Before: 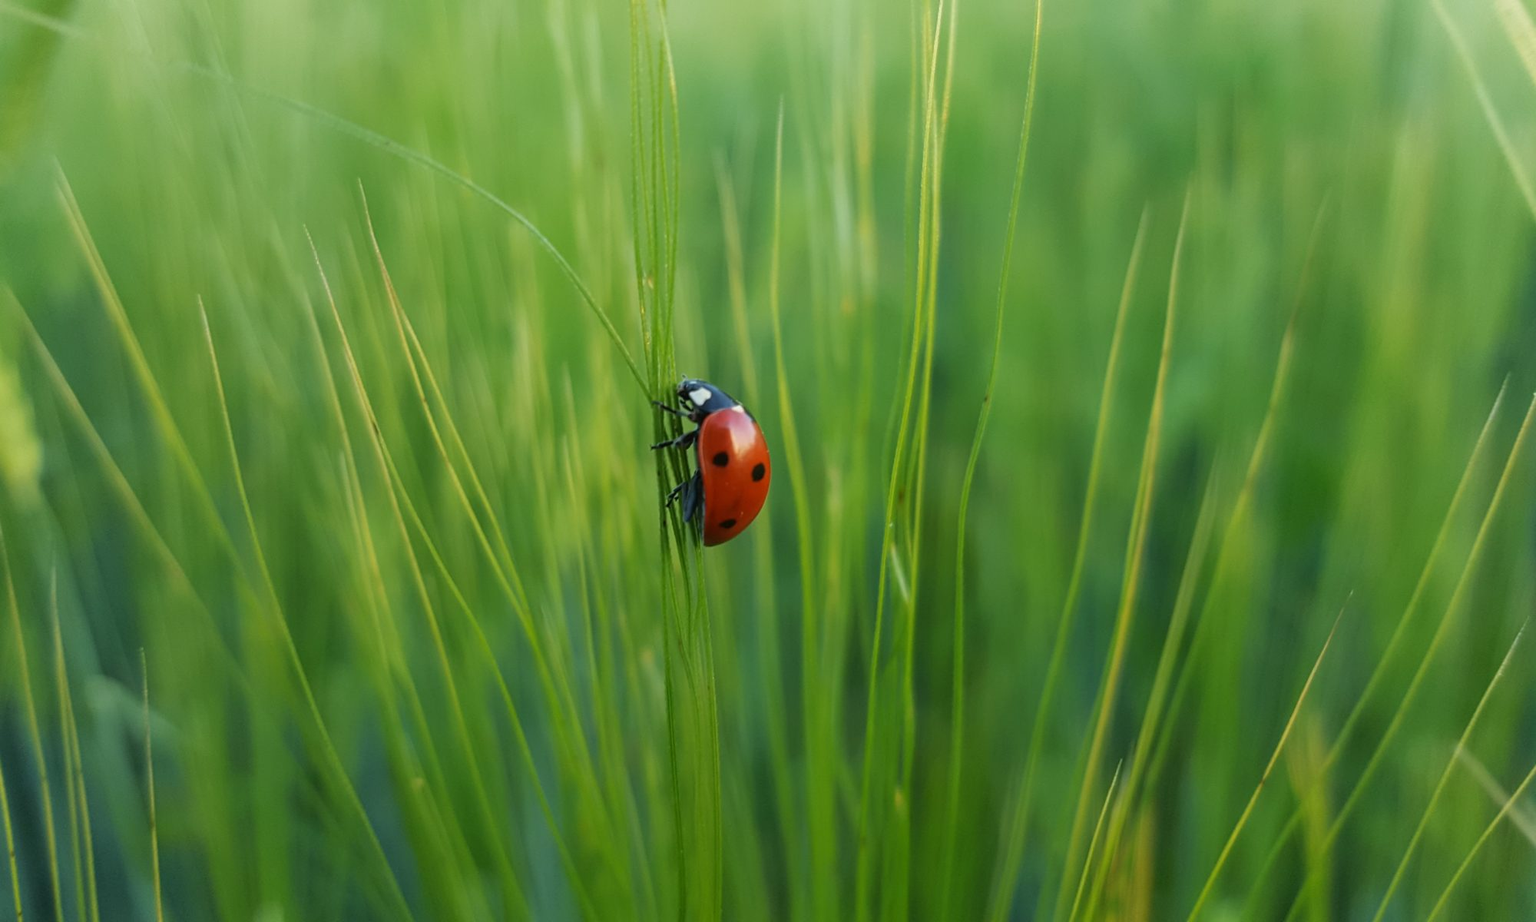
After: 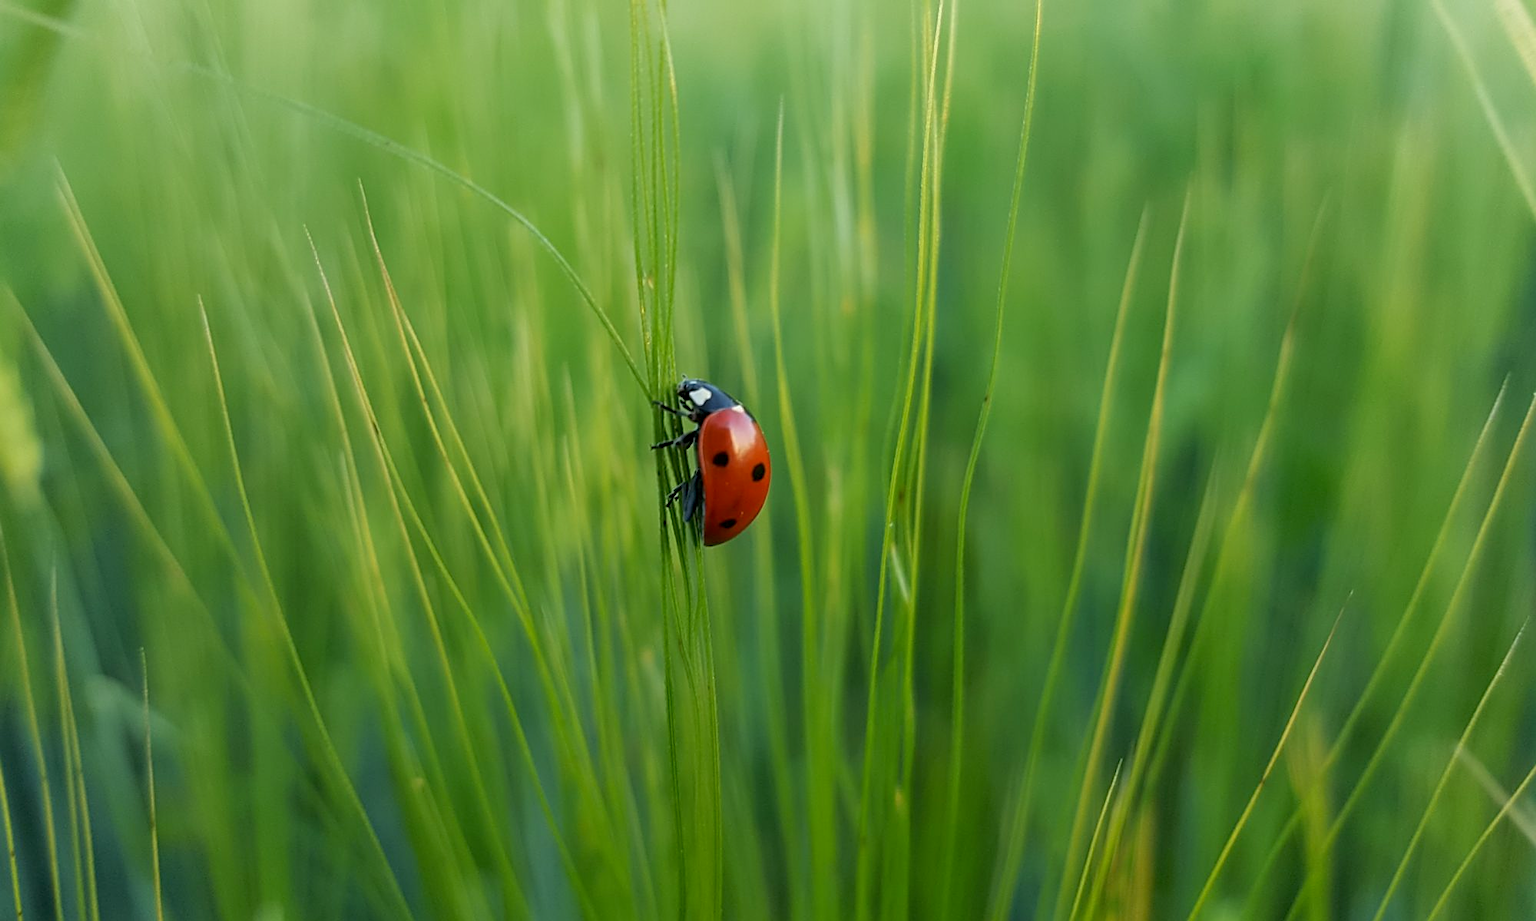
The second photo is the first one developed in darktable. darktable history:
exposure: black level correction 0.004, exposure 0.014 EV, compensate highlight preservation false
sharpen: on, module defaults
